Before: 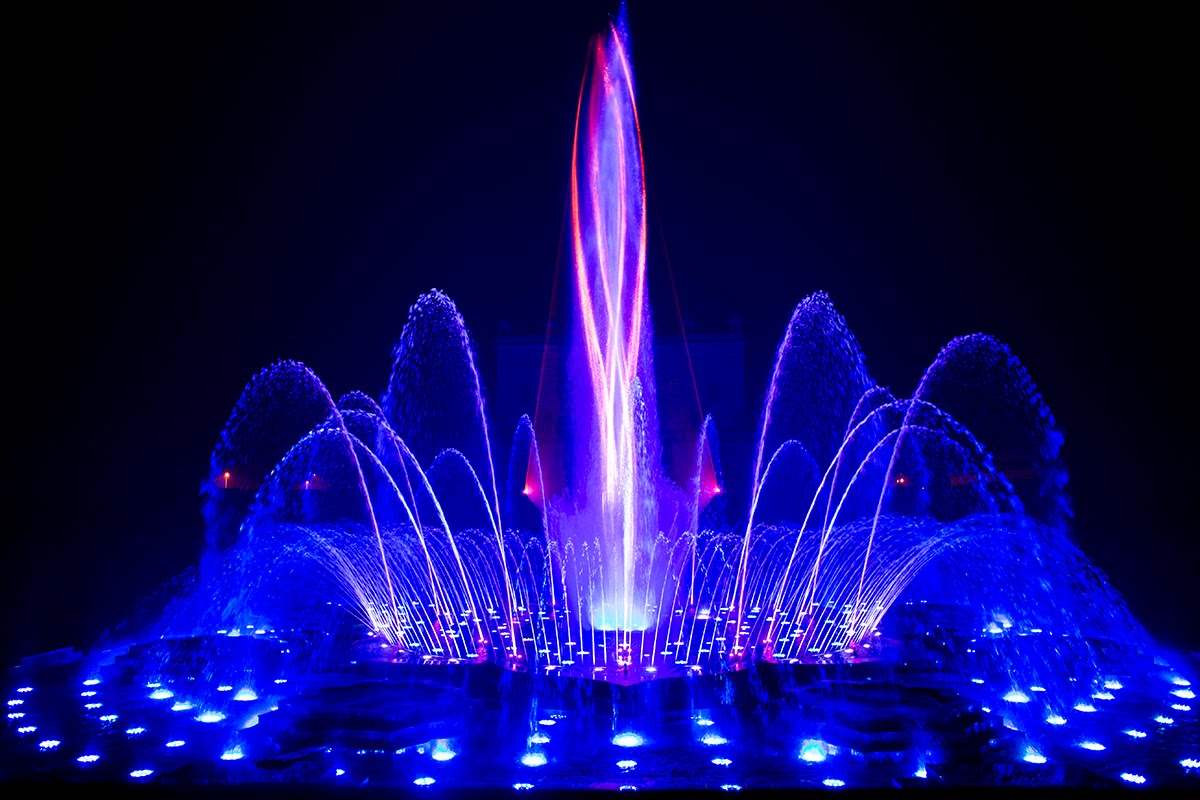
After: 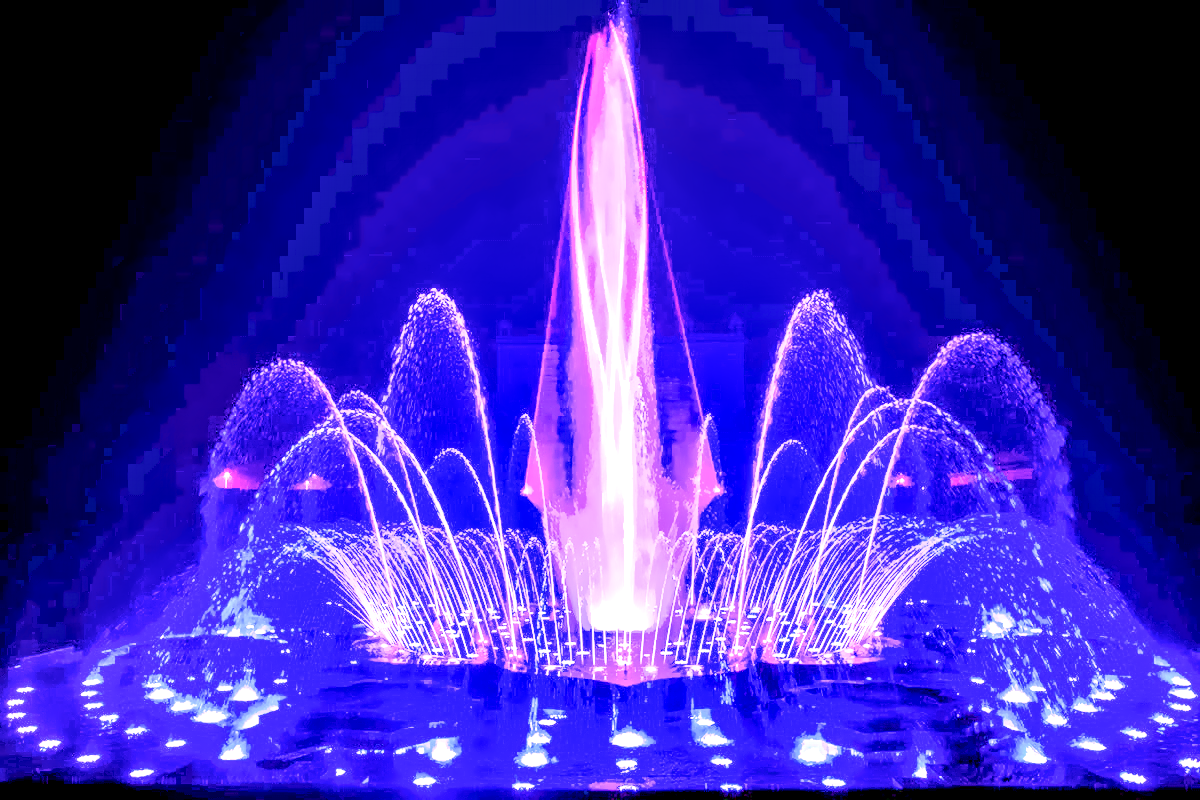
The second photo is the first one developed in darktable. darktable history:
local contrast: highlights 60%, shadows 60%, detail 160%
color calibration: illuminant as shot in camera, x 0.358, y 0.373, temperature 4628.91 K
color balance rgb: perceptual saturation grading › global saturation 35%, perceptual saturation grading › highlights -30%, perceptual saturation grading › shadows 35%, perceptual brilliance grading › global brilliance 3%, perceptual brilliance grading › highlights -3%, perceptual brilliance grading › shadows 3%
denoise (profiled): preserve shadows 1.52, scattering 0.002, a [-1, 0, 0], compensate highlight preservation false
haze removal: compatibility mode true, adaptive false
highlight reconstruction: on, module defaults
hot pixels: on, module defaults
lens correction: scale 1, crop 1, focal 16, aperture 5.6, distance 1000, camera "Canon EOS RP", lens "Canon RF 16mm F2.8 STM"
shadows and highlights: shadows 40, highlights -60
white balance: red 2.229, blue 1.46
velvia: strength 45%
filmic rgb: black relative exposure -7.65 EV, white relative exposure 4.56 EV, hardness 3.61
tone equalizer "contrast tone curve: medium": -8 EV -0.75 EV, -7 EV -0.7 EV, -6 EV -0.6 EV, -5 EV -0.4 EV, -3 EV 0.4 EV, -2 EV 0.6 EV, -1 EV 0.7 EV, +0 EV 0.75 EV, edges refinement/feathering 500, mask exposure compensation -1.57 EV, preserve details no
exposure "Canon RP Default?": black level correction 0, exposure 1.1 EV, compensate exposure bias true, compensate highlight preservation false
